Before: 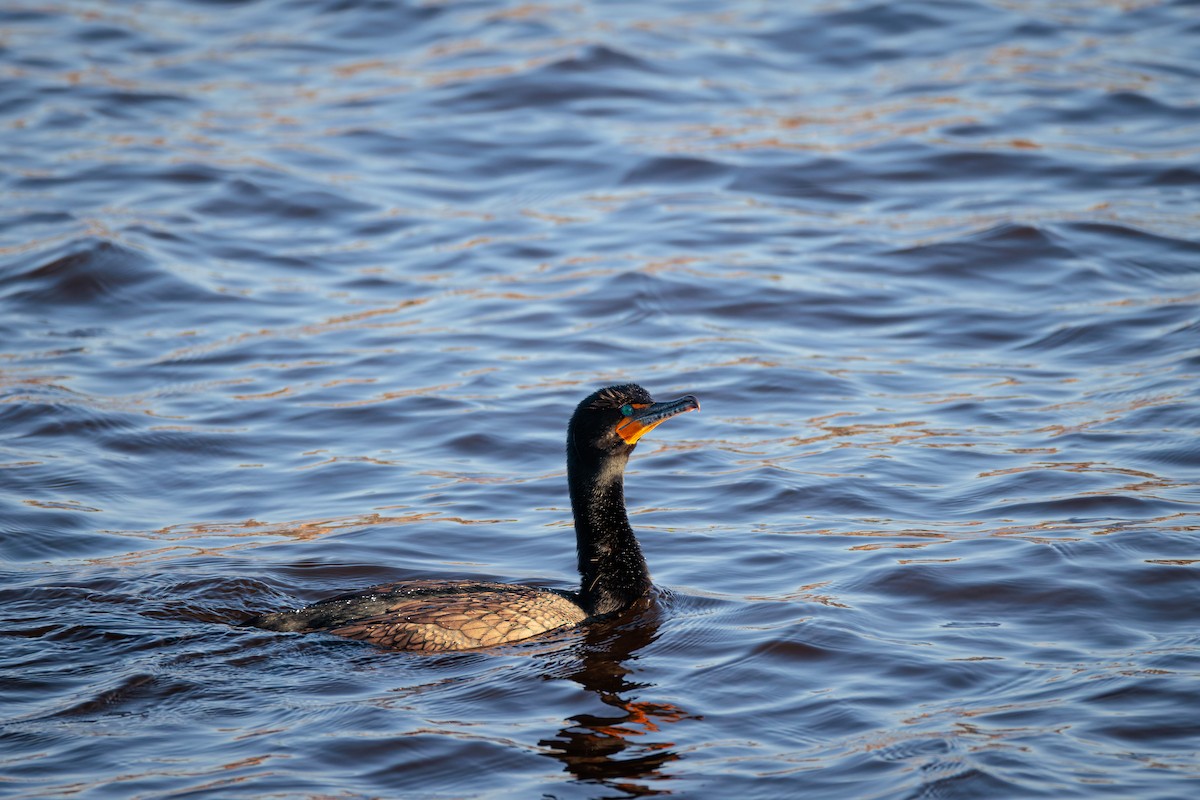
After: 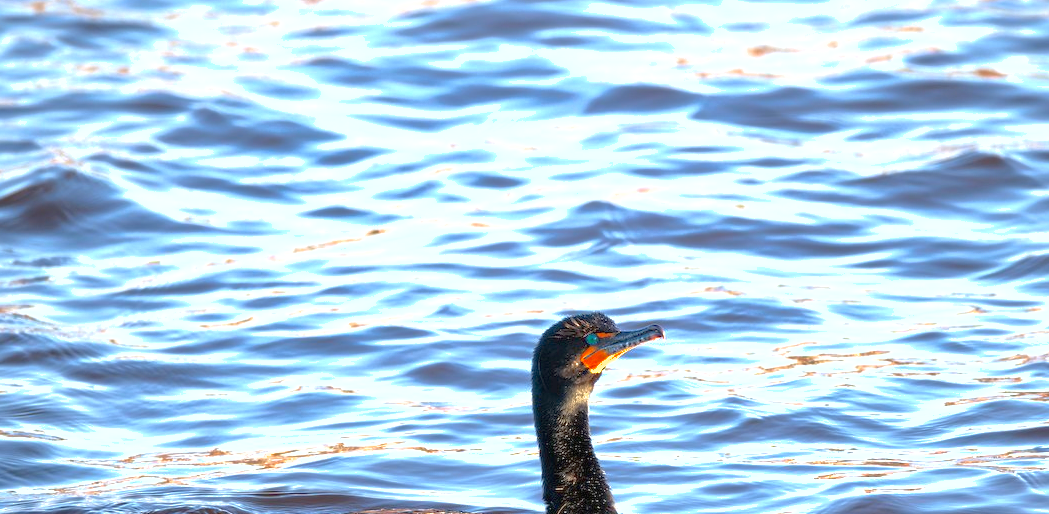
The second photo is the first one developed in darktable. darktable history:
exposure: black level correction 0, exposure 1.45 EV, compensate exposure bias true, compensate highlight preservation false
crop: left 2.923%, top 8.917%, right 9.647%, bottom 26.786%
shadows and highlights: on, module defaults
